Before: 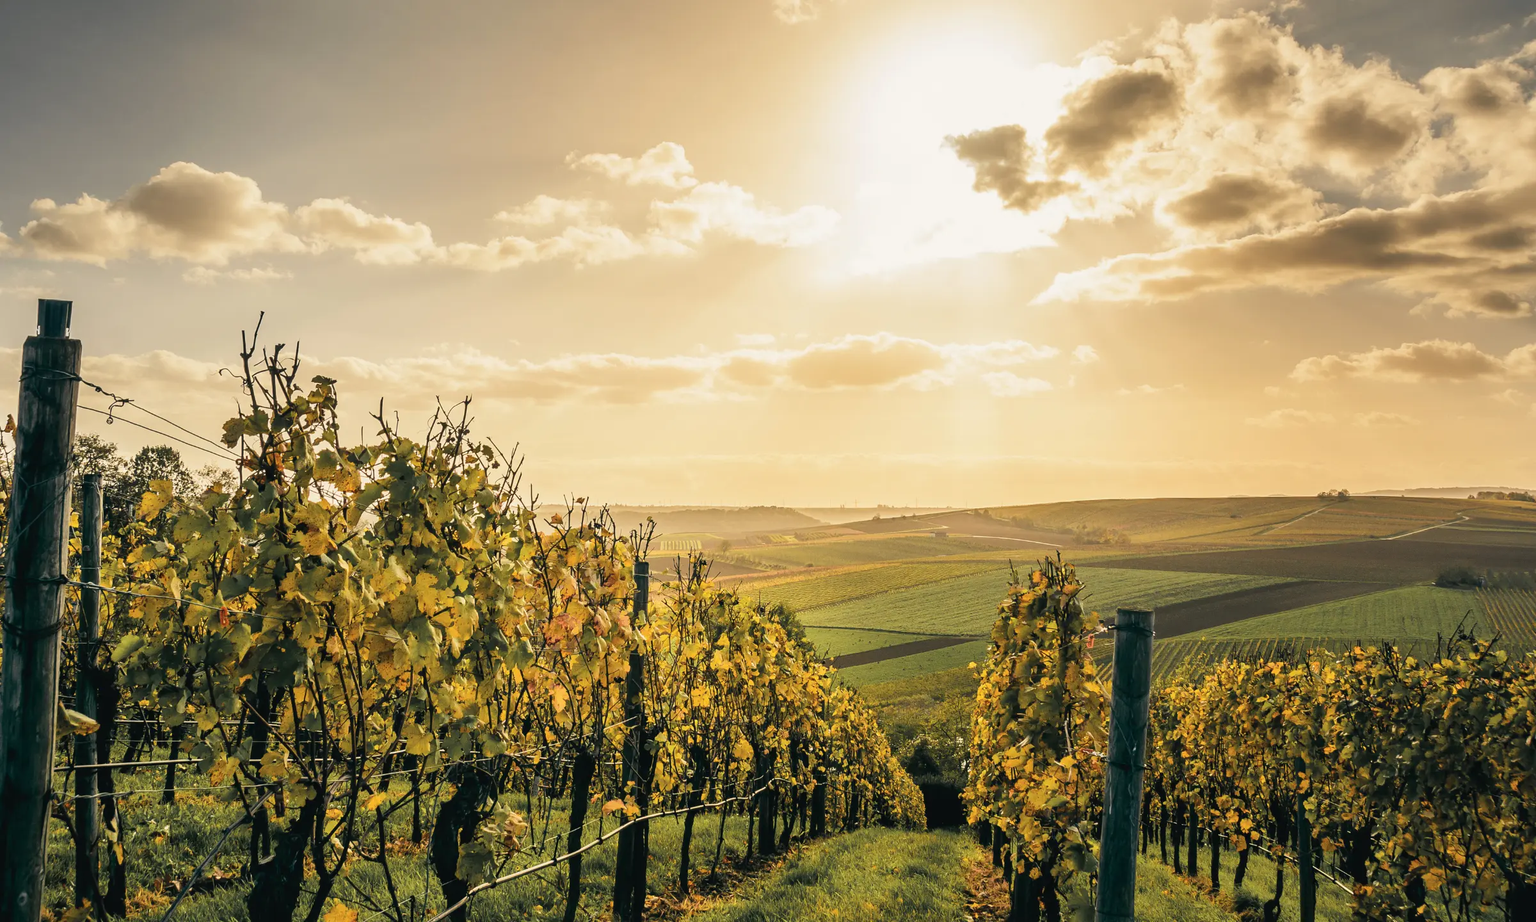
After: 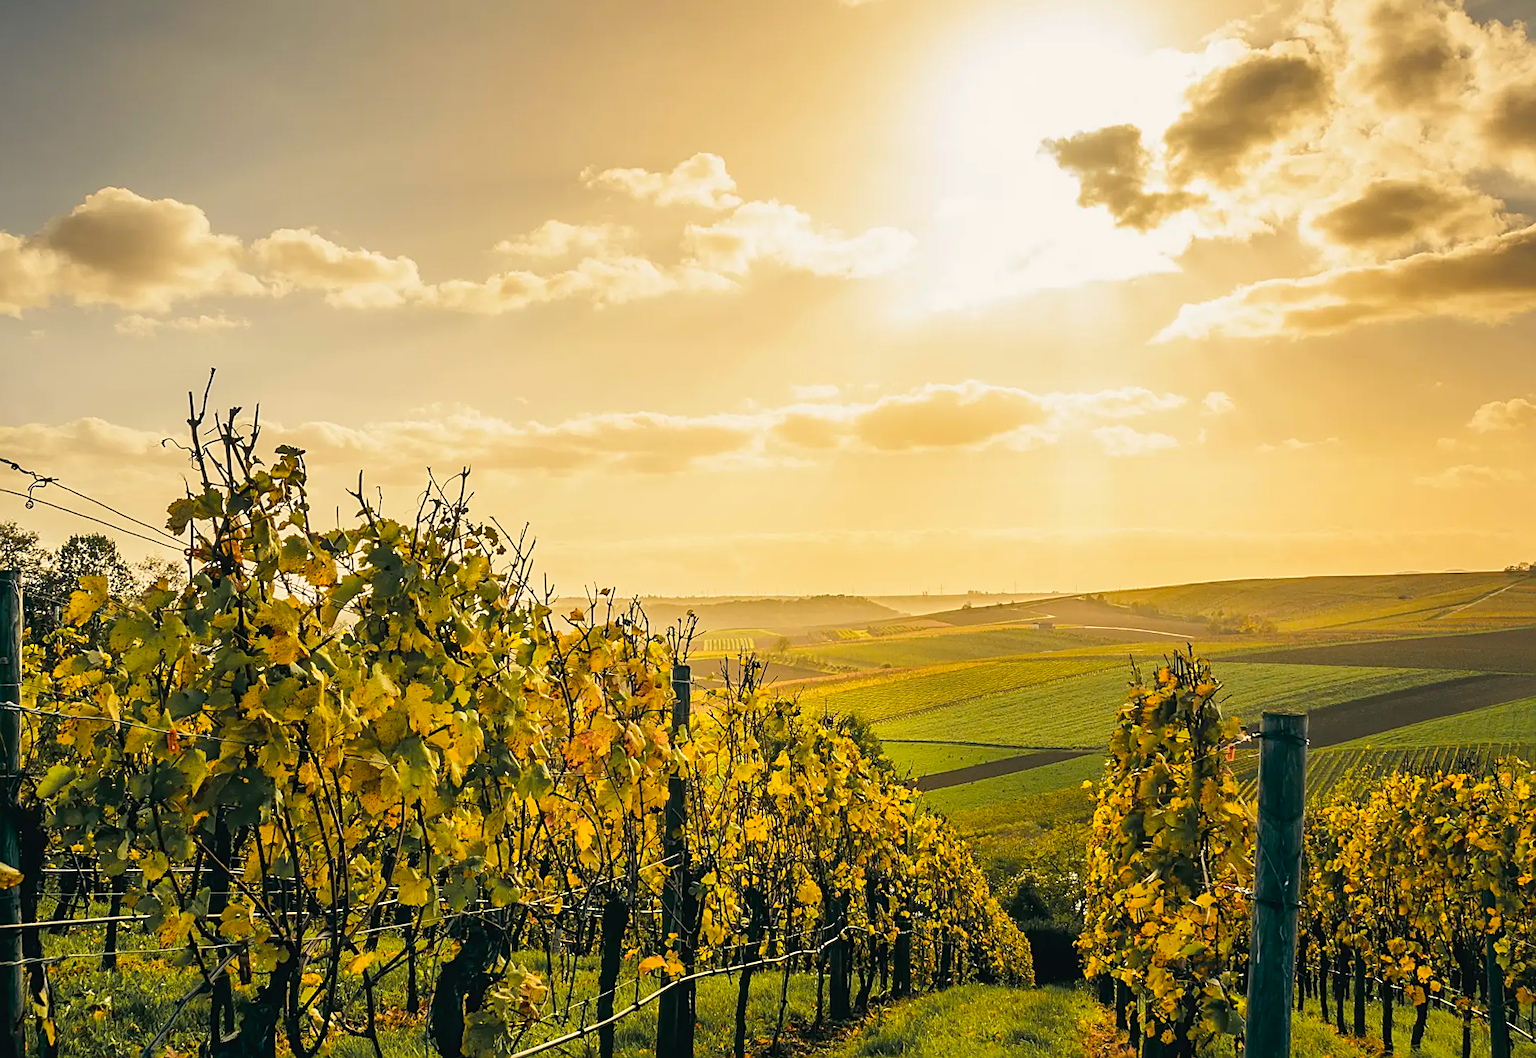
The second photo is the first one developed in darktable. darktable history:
crop and rotate: angle 1°, left 4.281%, top 0.642%, right 11.383%, bottom 2.486%
sharpen: on, module defaults
color balance rgb: linear chroma grading › global chroma 9.31%, global vibrance 41.49%
